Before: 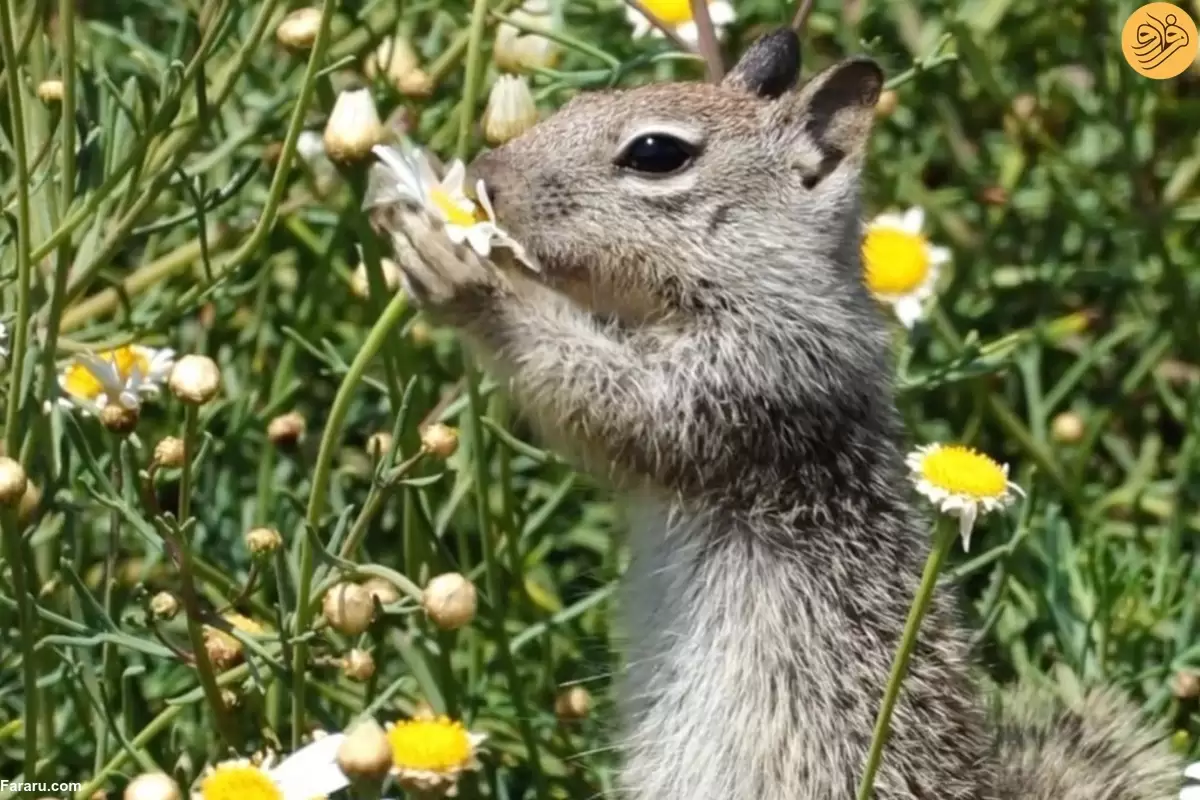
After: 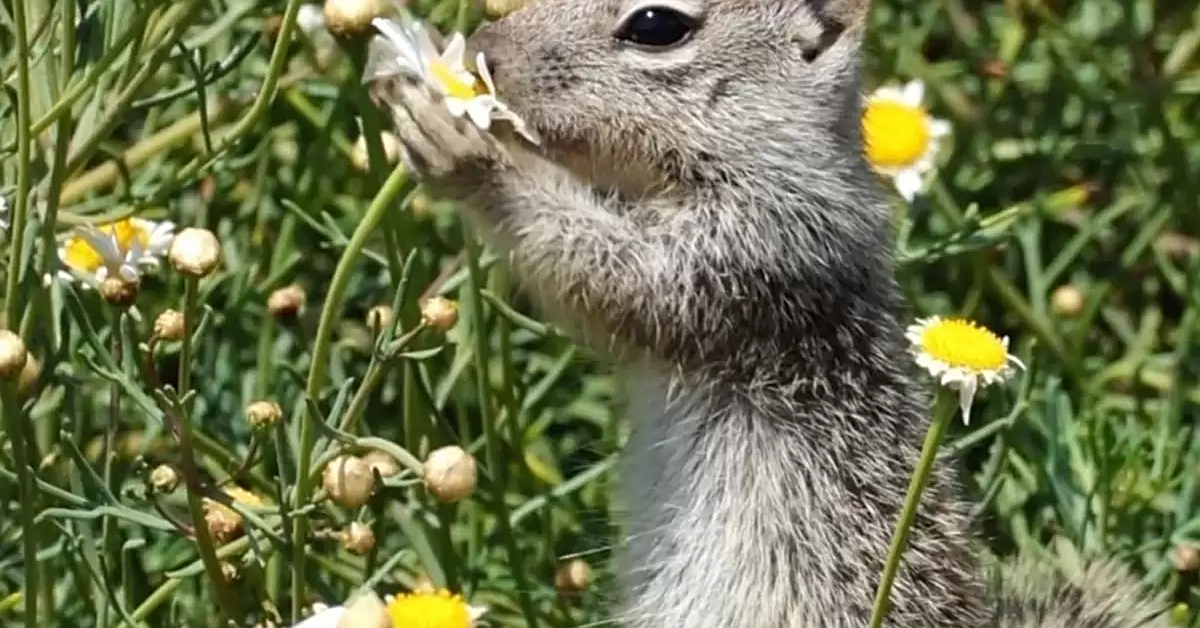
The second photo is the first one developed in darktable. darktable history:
crop and rotate: top 15.879%, bottom 5.551%
sharpen: on, module defaults
